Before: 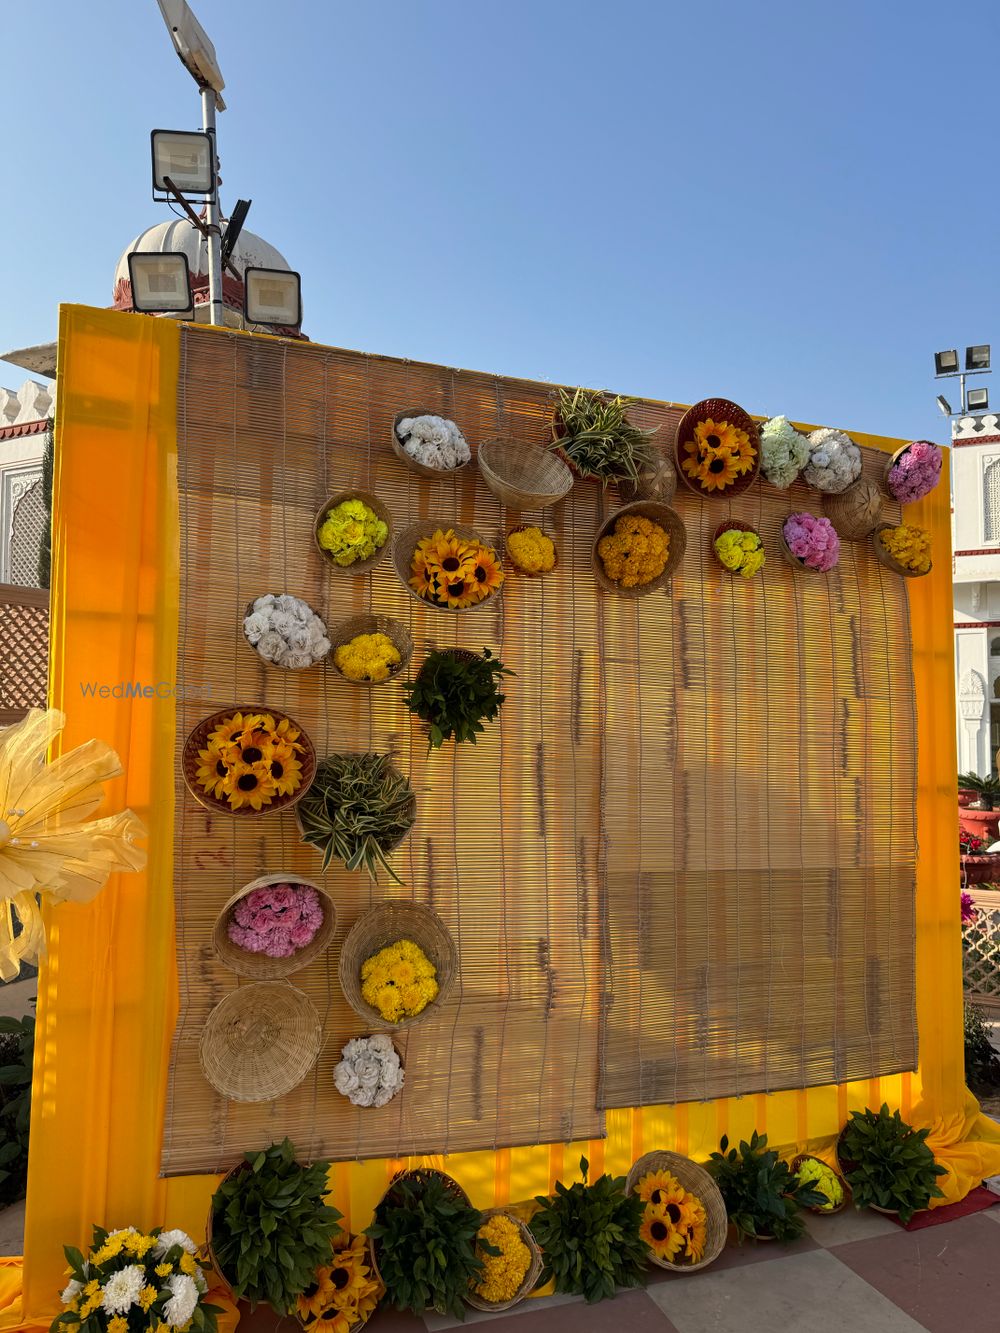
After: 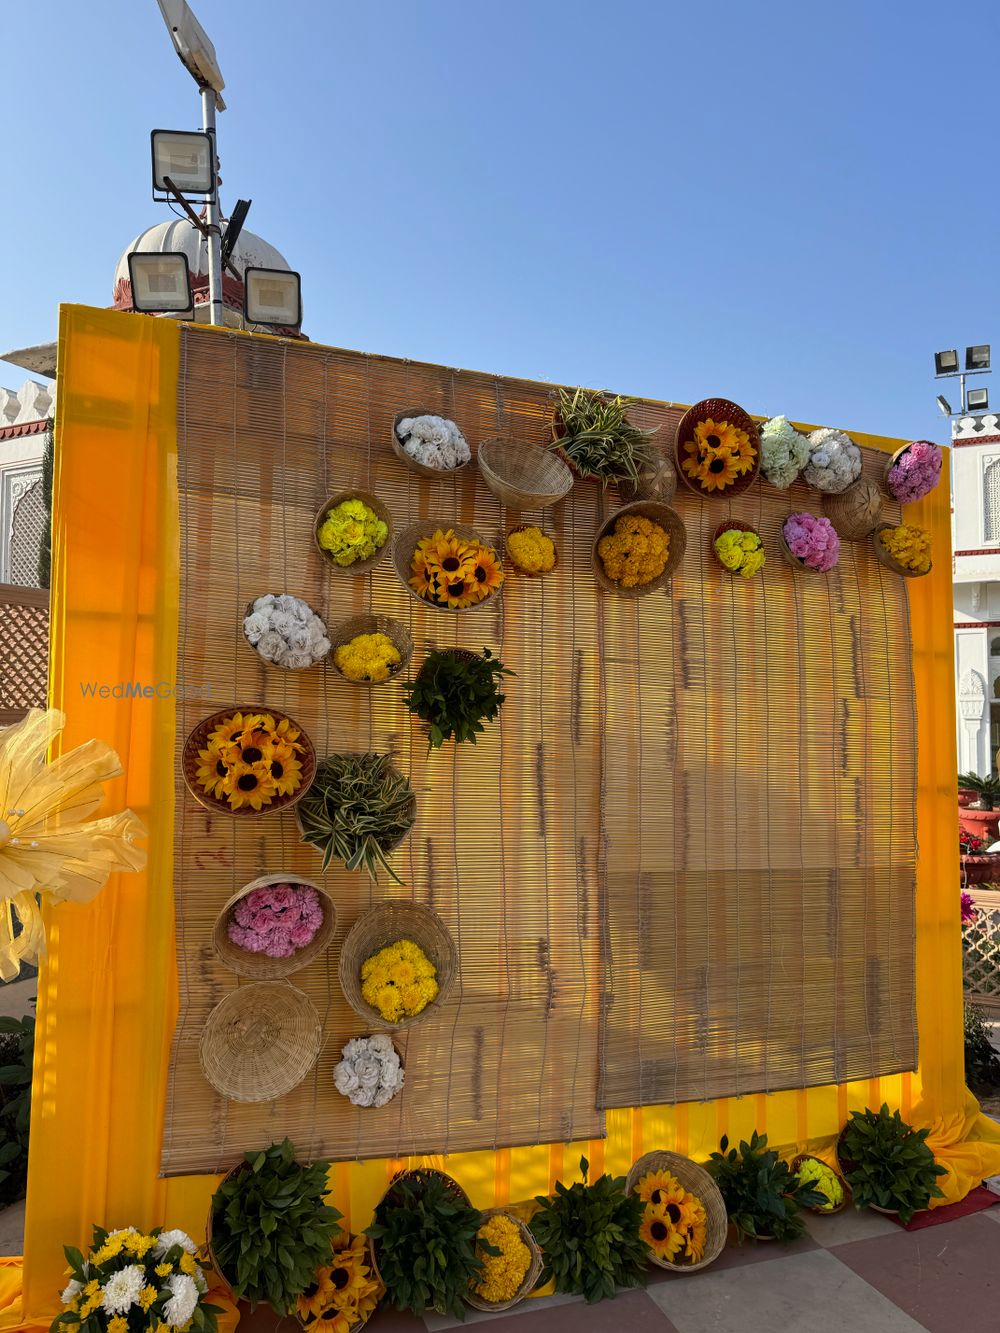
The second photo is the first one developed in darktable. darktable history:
white balance: red 0.983, blue 1.036
